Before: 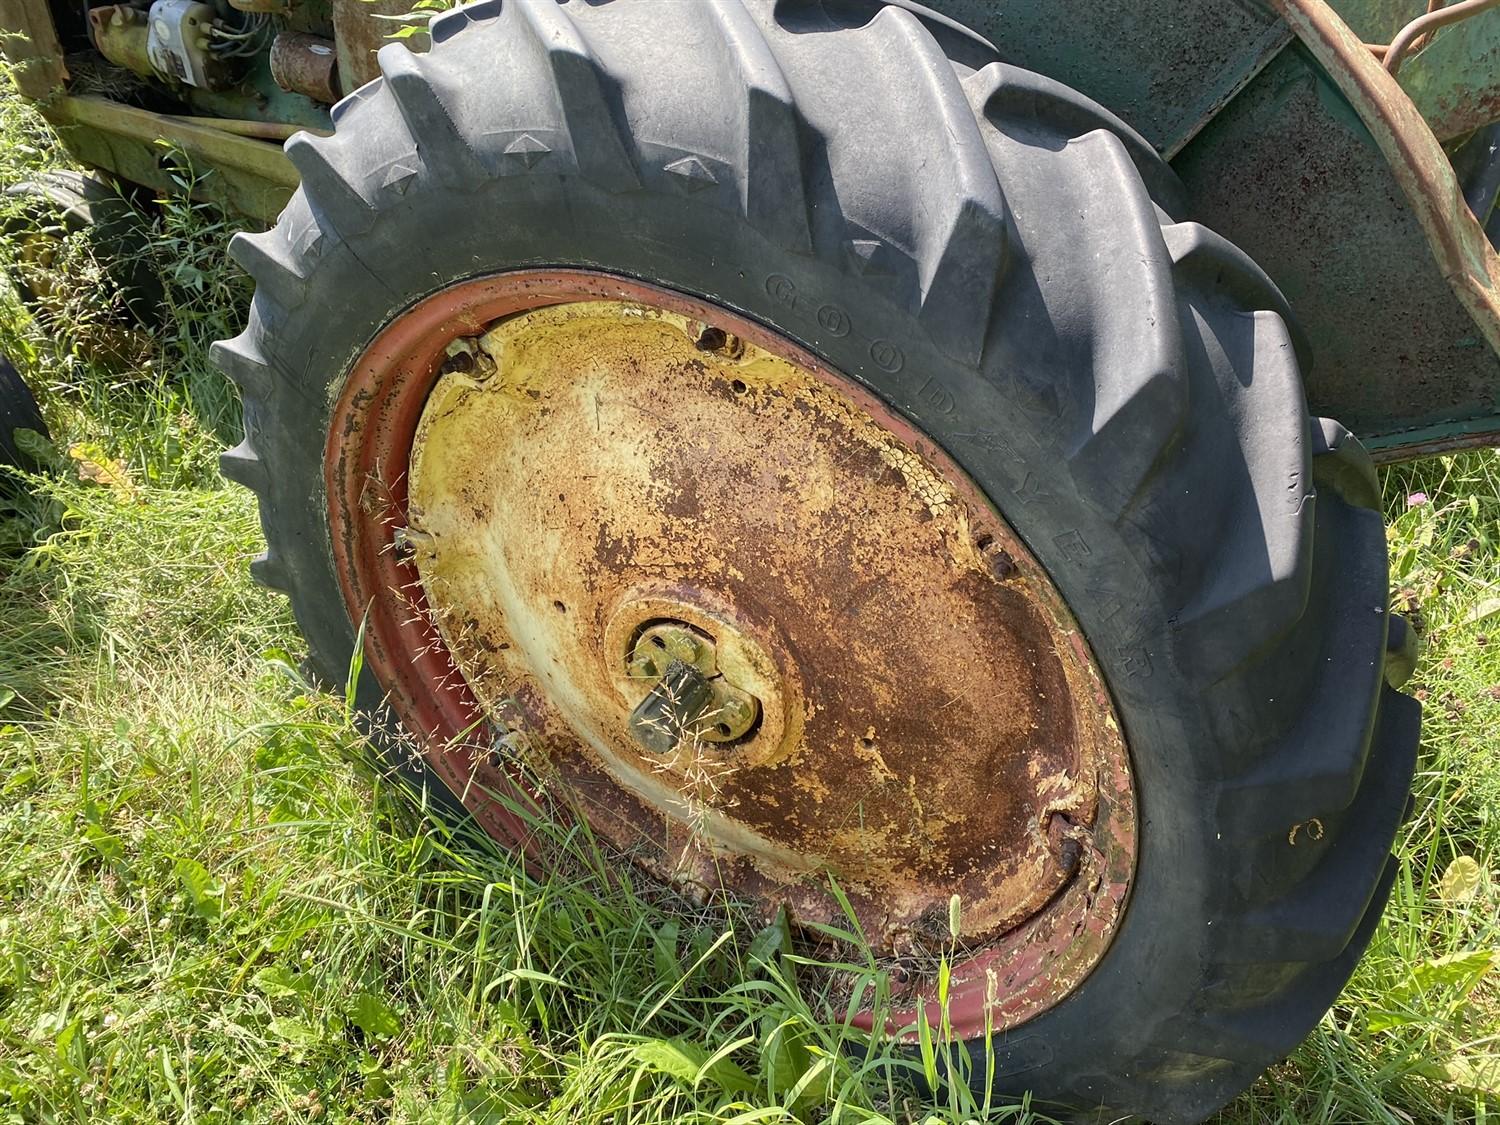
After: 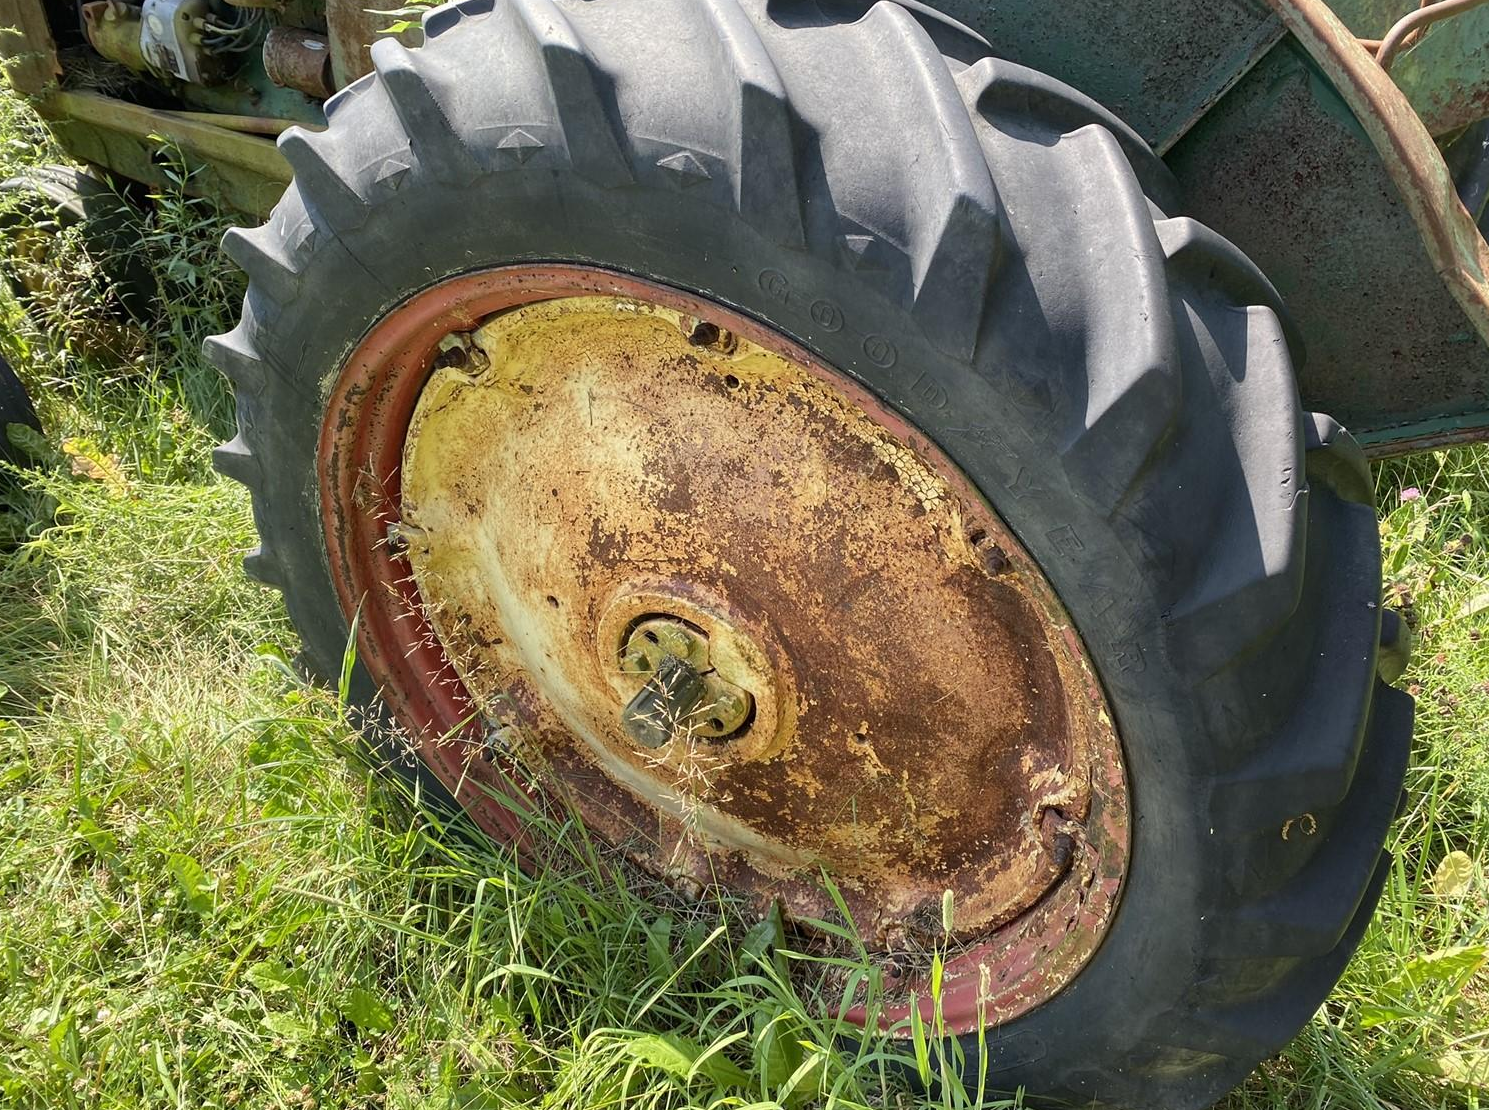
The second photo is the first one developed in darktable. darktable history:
crop: left 0.494%, top 0.53%, right 0.182%, bottom 0.749%
